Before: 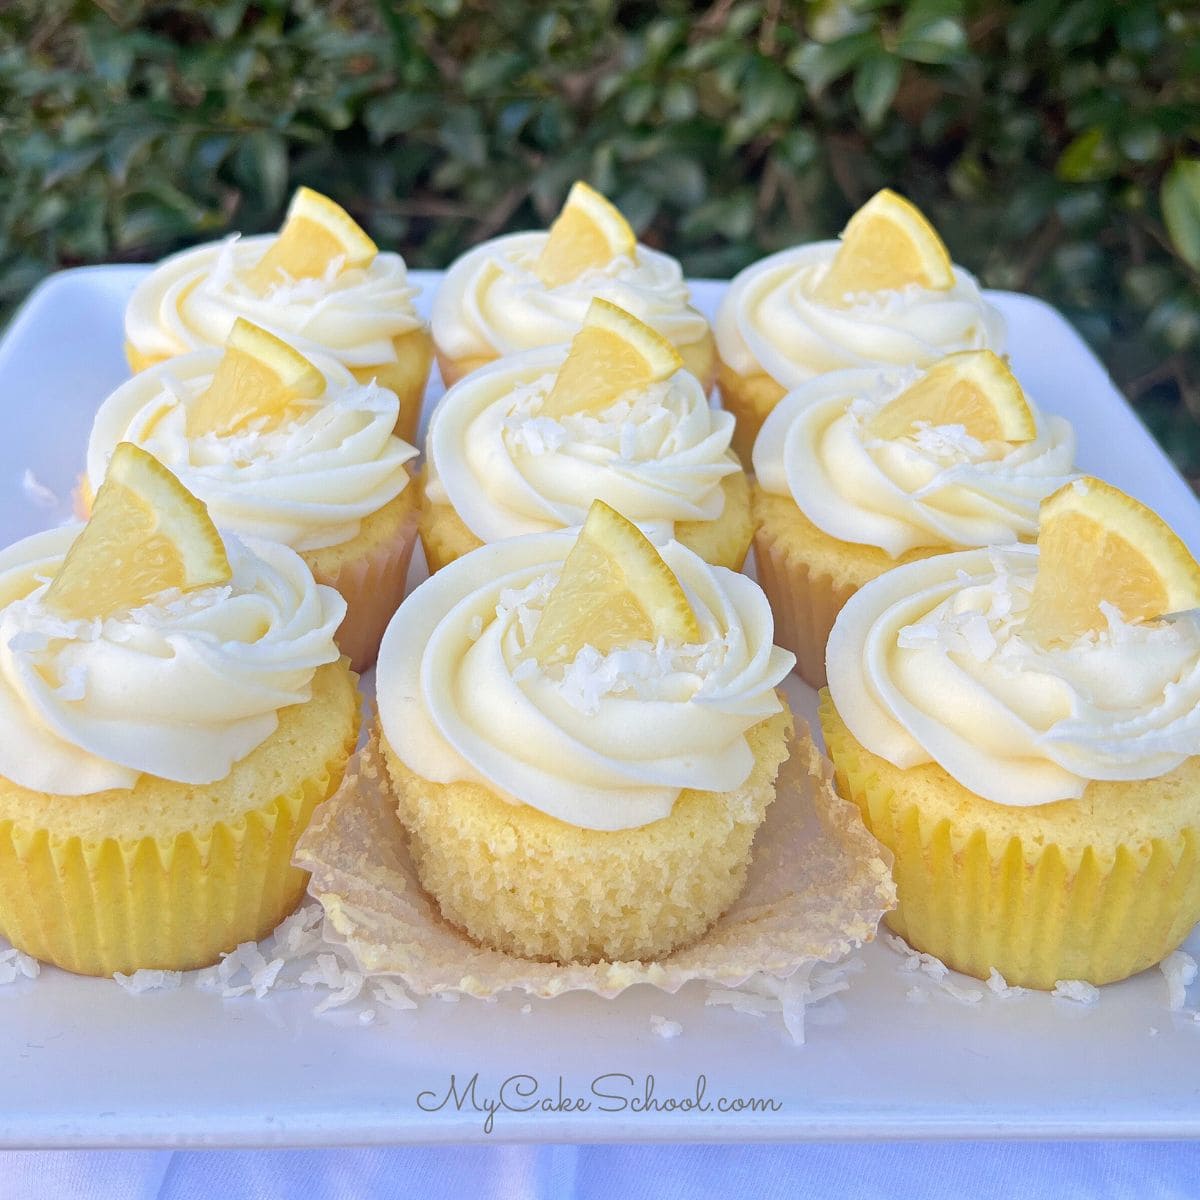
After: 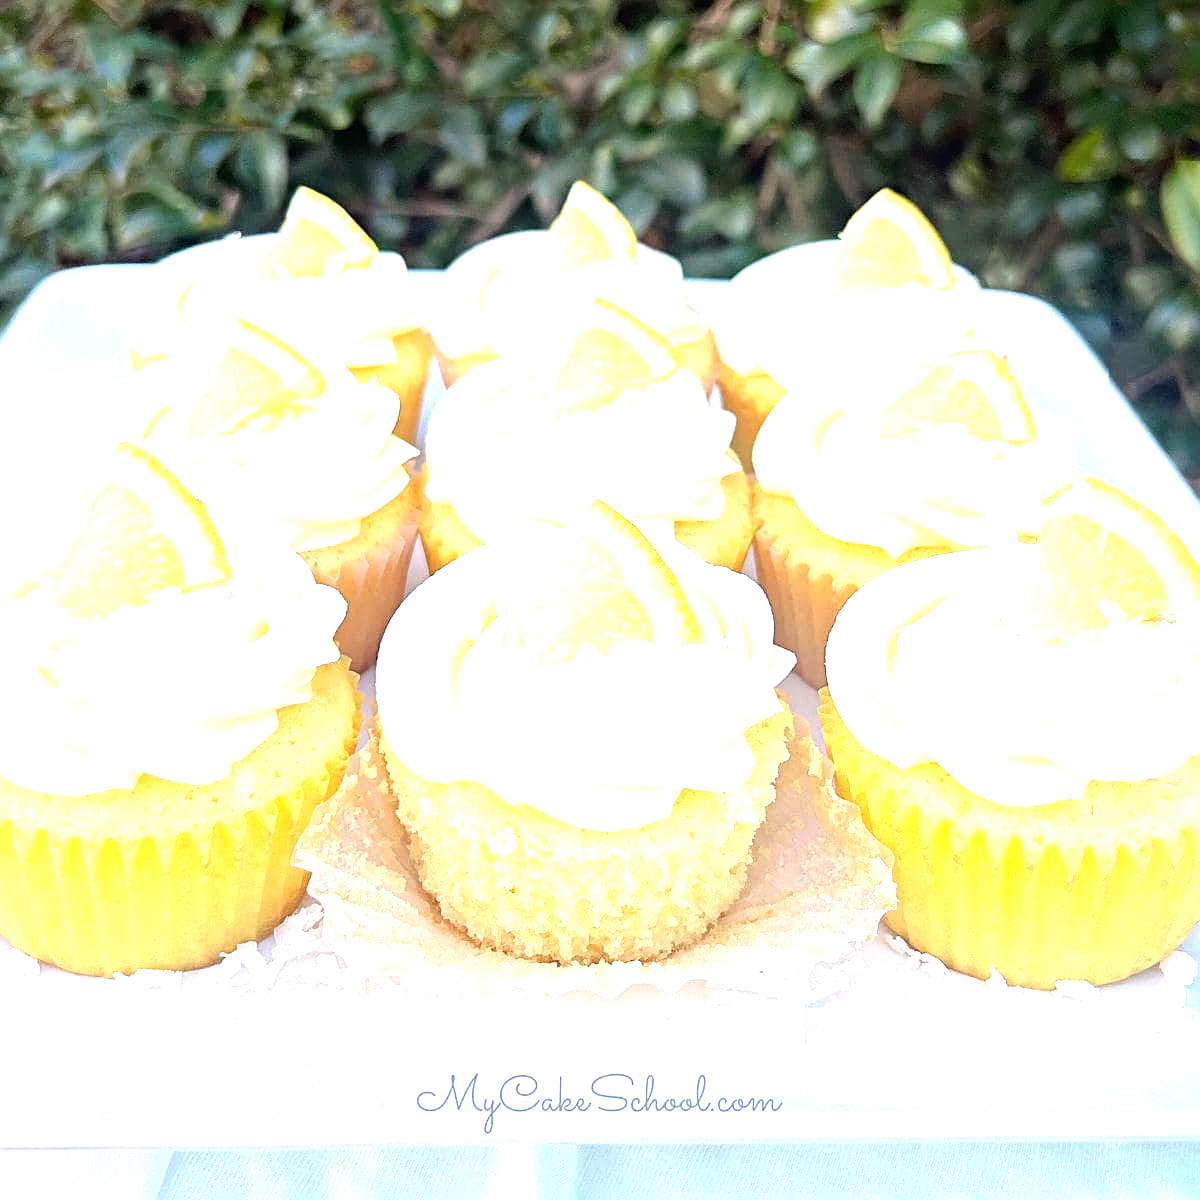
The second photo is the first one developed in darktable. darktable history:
sharpen: on, module defaults
exposure: black level correction 0, exposure 0.693 EV, compensate highlight preservation false
tone equalizer: -8 EV -0.761 EV, -7 EV -0.701 EV, -6 EV -0.594 EV, -5 EV -0.417 EV, -3 EV 0.386 EV, -2 EV 0.6 EV, -1 EV 0.685 EV, +0 EV 0.741 EV, mask exposure compensation -0.488 EV
